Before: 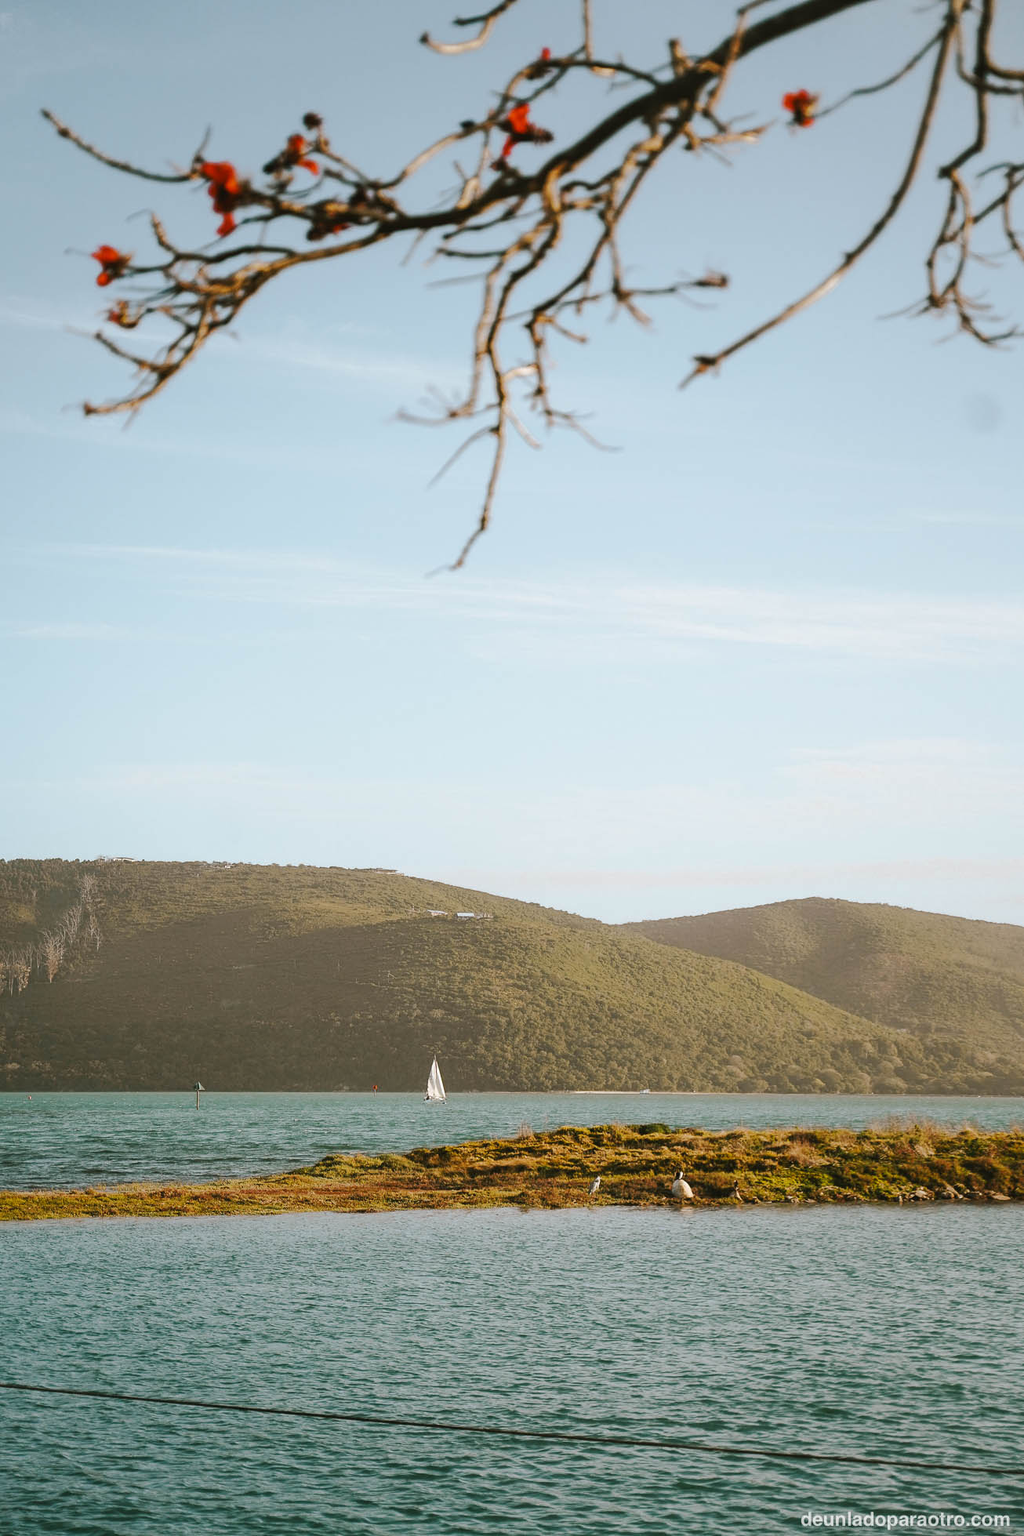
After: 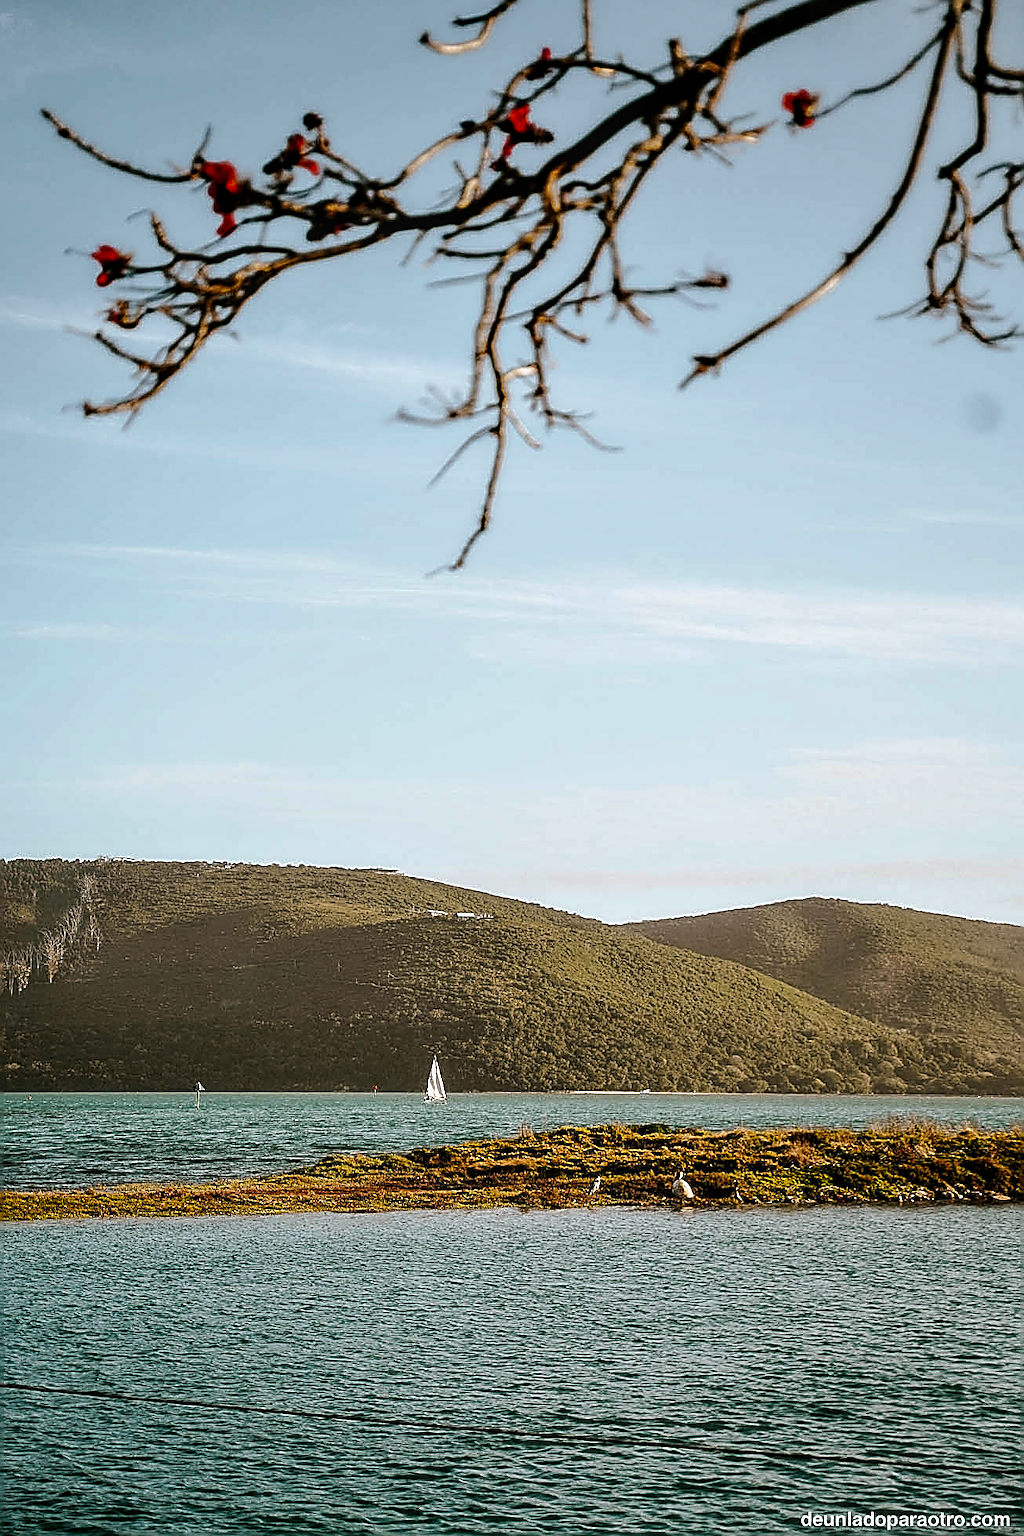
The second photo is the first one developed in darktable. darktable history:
local contrast: on, module defaults
sharpen: amount 1.854
contrast equalizer: octaves 7, y [[0.536, 0.565, 0.581, 0.516, 0.52, 0.491], [0.5 ×6], [0.5 ×6], [0 ×6], [0 ×6]]
tone curve: curves: ch0 [(0, 0) (0.153, 0.06) (1, 1)], preserve colors none
